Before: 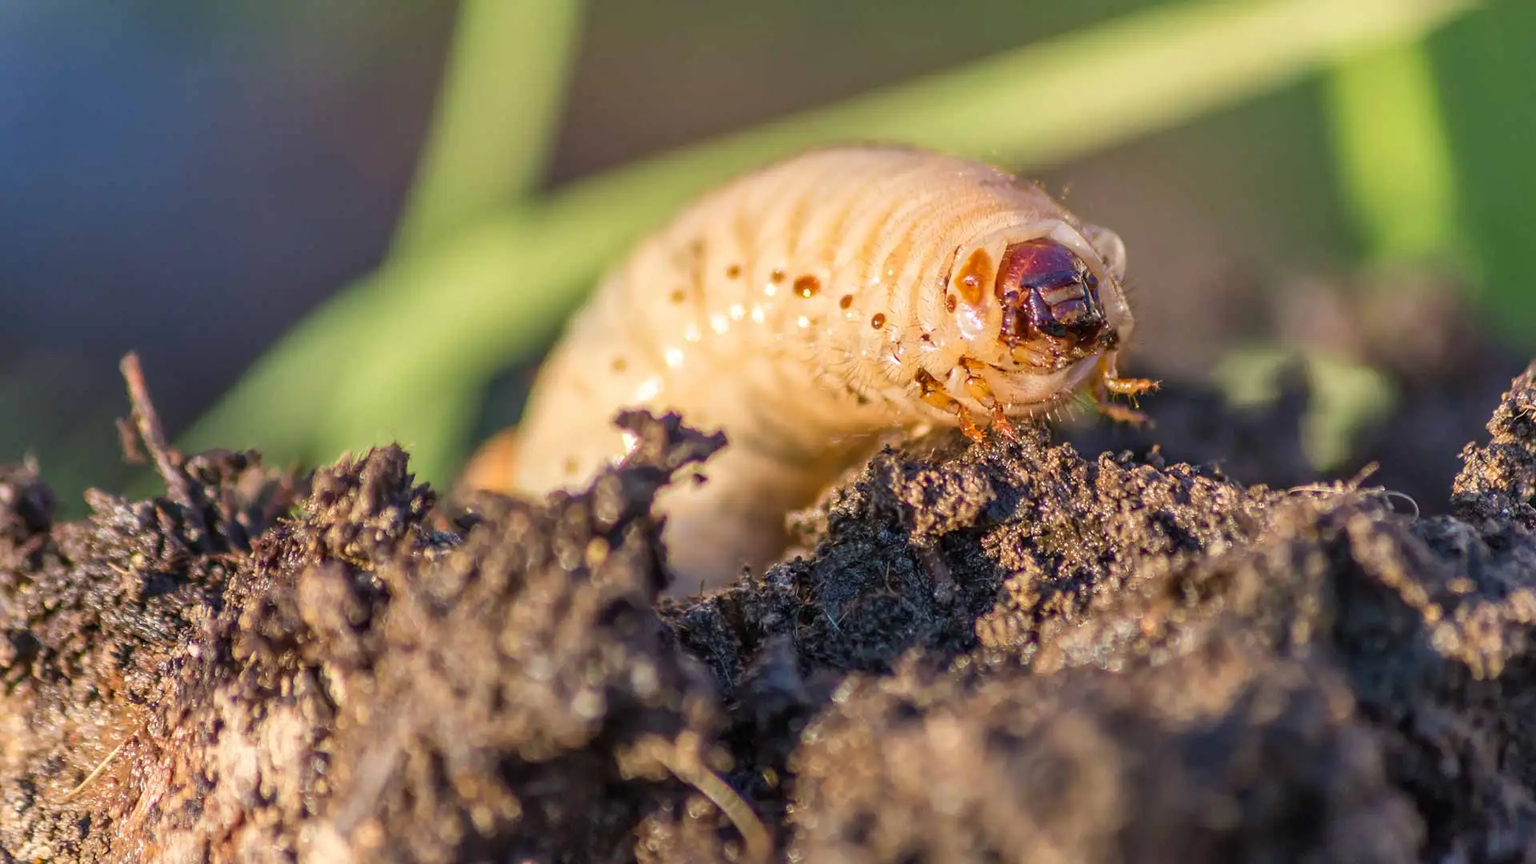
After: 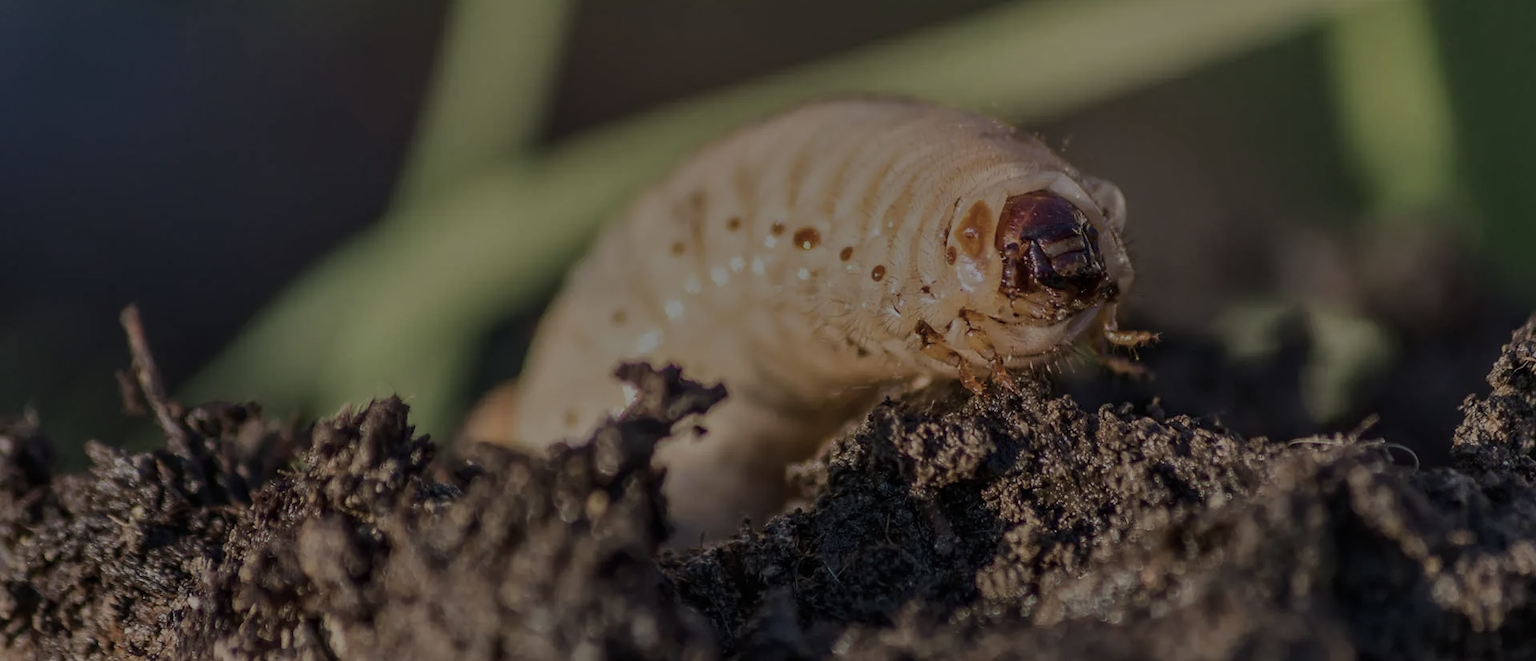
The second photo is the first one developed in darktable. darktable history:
crop: top 5.625%, bottom 17.729%
tone curve: curves: ch0 [(0, 0) (0.003, 0.003) (0.011, 0.011) (0.025, 0.025) (0.044, 0.044) (0.069, 0.068) (0.1, 0.098) (0.136, 0.134) (0.177, 0.175) (0.224, 0.221) (0.277, 0.273) (0.335, 0.33) (0.399, 0.393) (0.468, 0.461) (0.543, 0.534) (0.623, 0.614) (0.709, 0.69) (0.801, 0.752) (0.898, 0.835) (1, 1)], color space Lab, independent channels, preserve colors none
tone equalizer: -8 EV -1.98 EV, -7 EV -1.98 EV, -6 EV -1.97 EV, -5 EV -1.98 EV, -4 EV -1.96 EV, -3 EV -1.97 EV, -2 EV -1.98 EV, -1 EV -1.62 EV, +0 EV -1.98 EV
shadows and highlights: shadows 20.87, highlights -82.21, soften with gaussian
contrast brightness saturation: contrast 0.1, saturation -0.37
